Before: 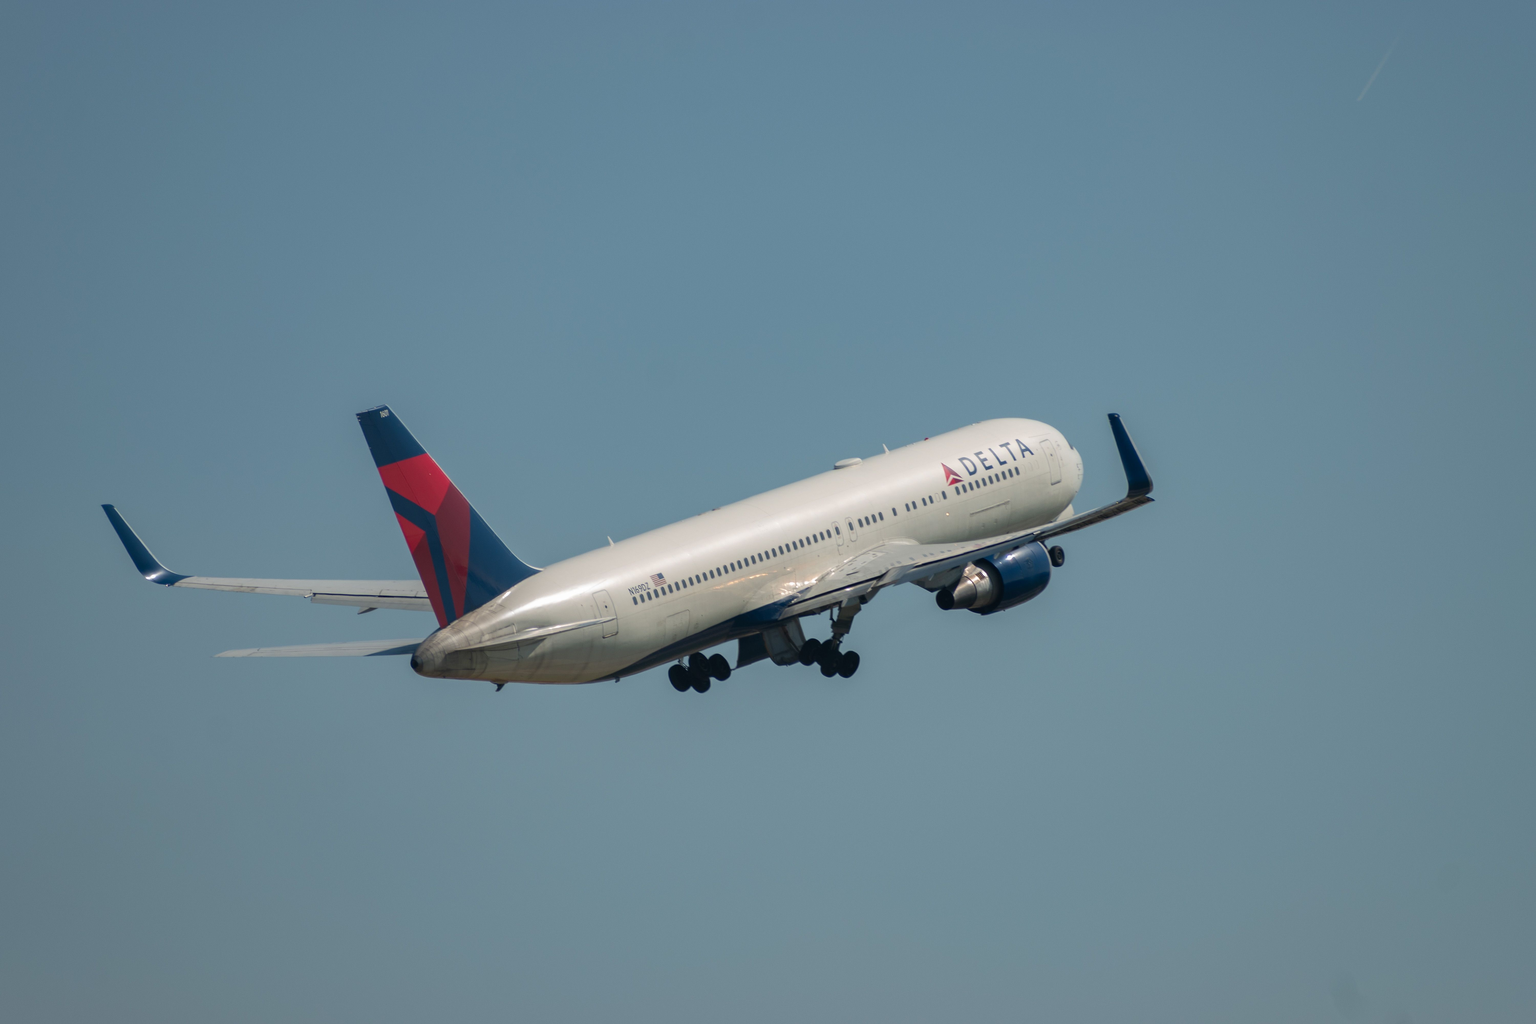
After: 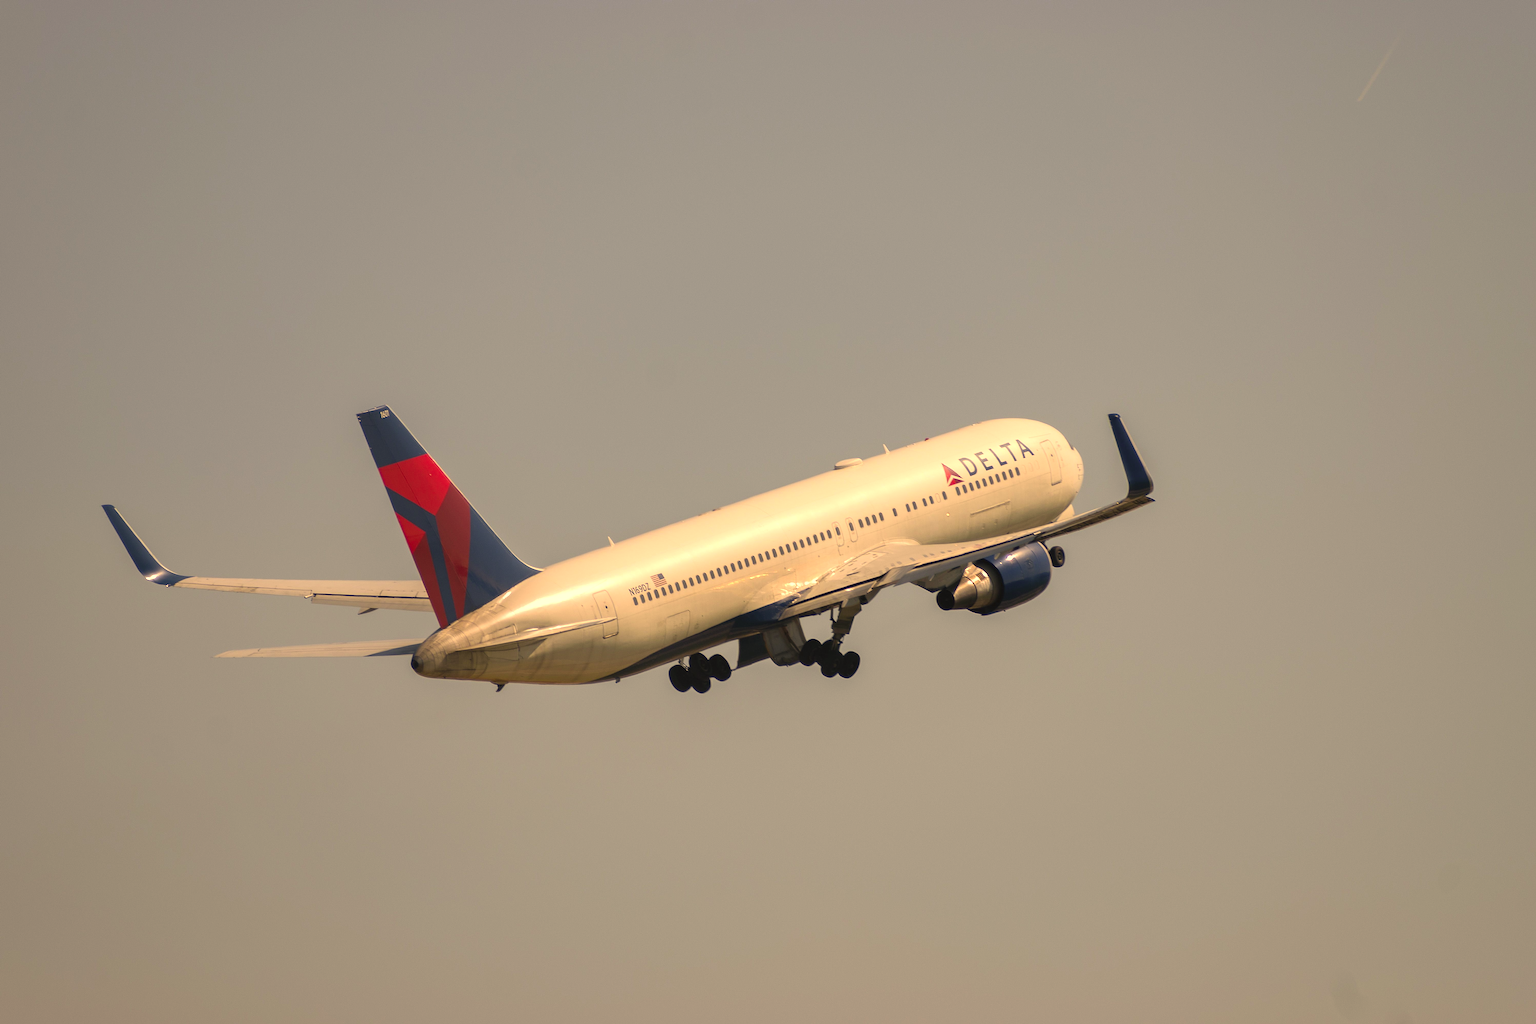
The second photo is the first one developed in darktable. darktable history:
sharpen: on, module defaults
color correction: highlights a* 17.98, highlights b* 35.68, shadows a* 1.47, shadows b* 5.93, saturation 1.01
exposure: black level correction 0, exposure 0.499 EV, compensate exposure bias true, compensate highlight preservation false
